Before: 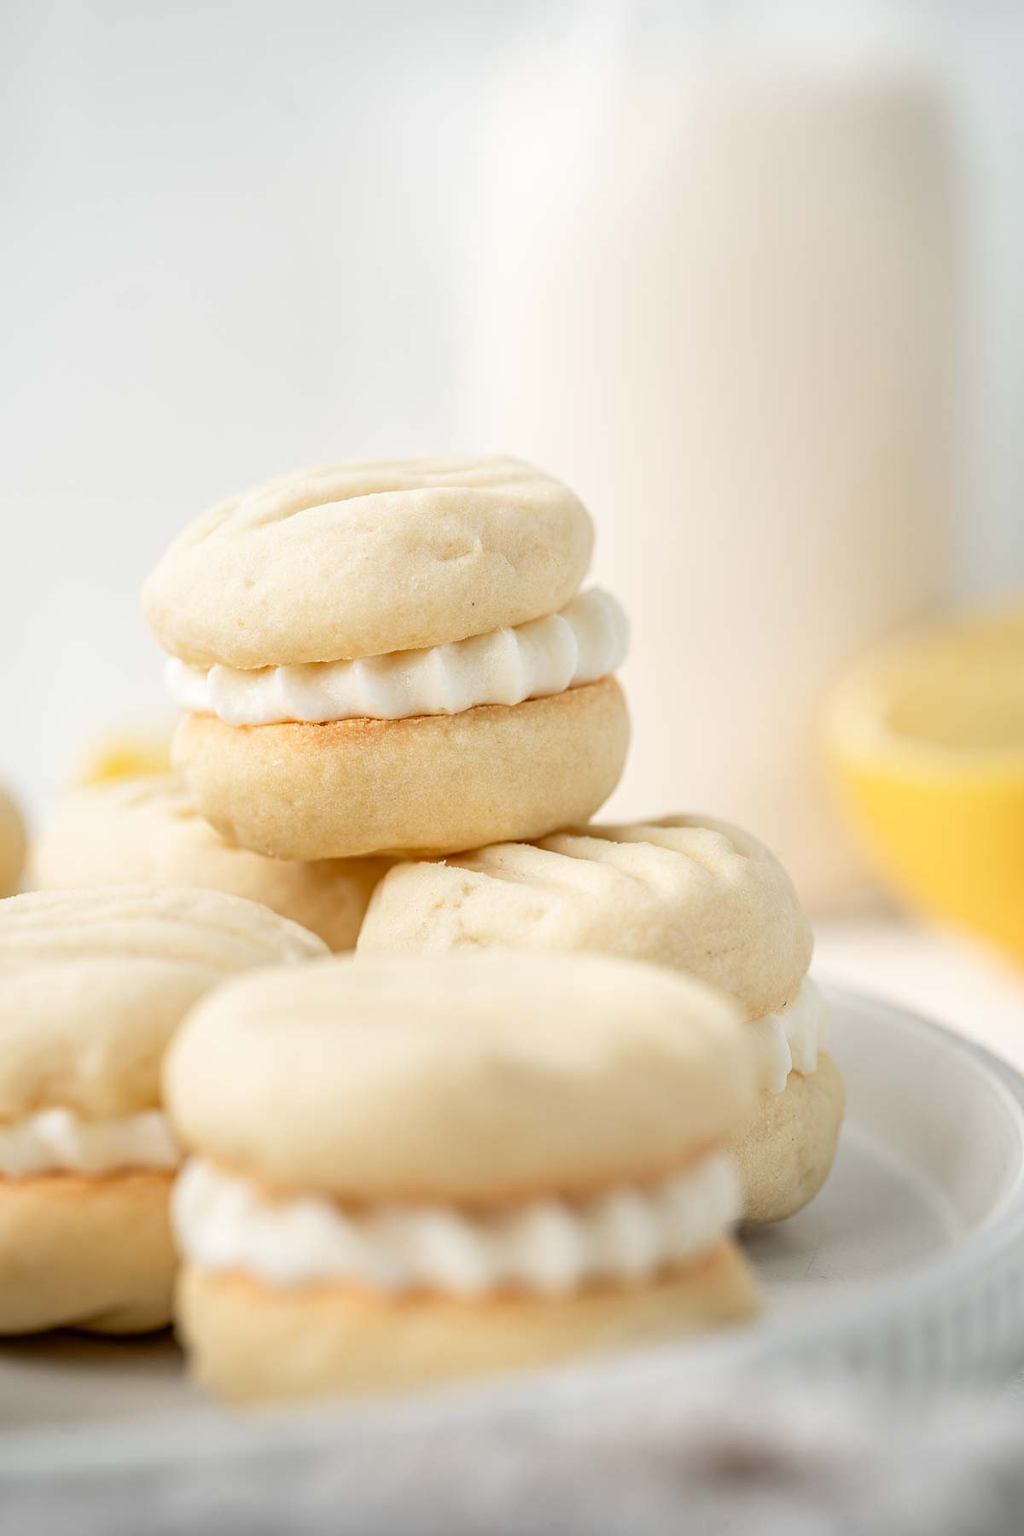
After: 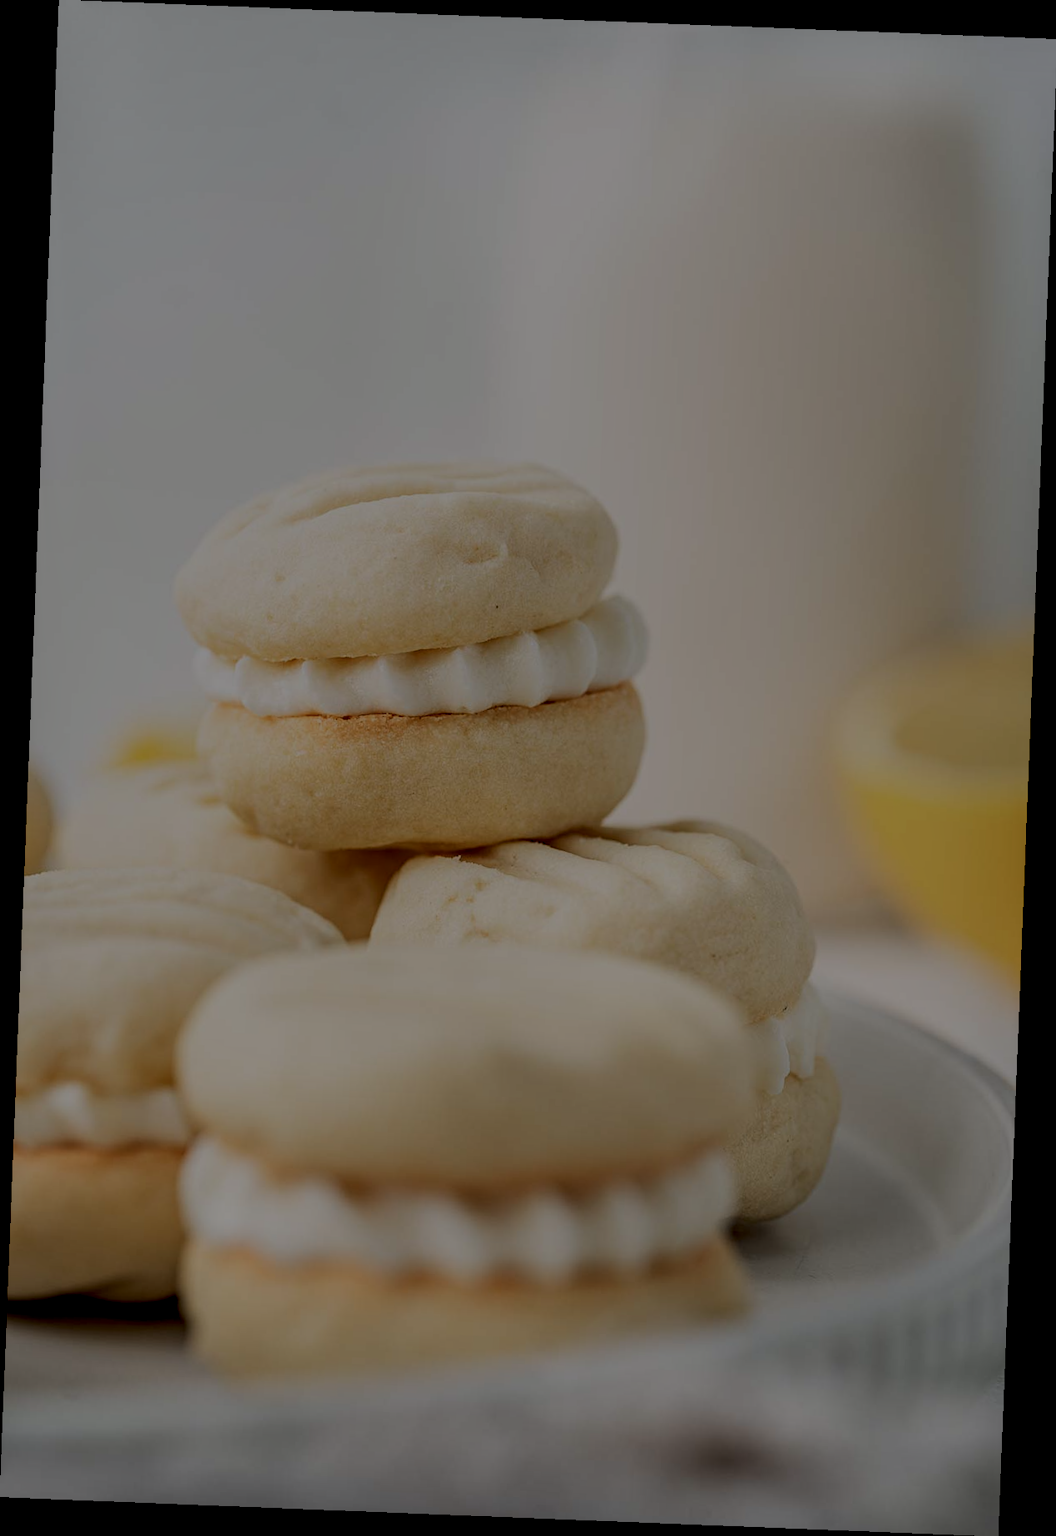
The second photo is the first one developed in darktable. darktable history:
local contrast: detail 150%
color balance: lift [1, 1.001, 0.999, 1.001], gamma [1, 1.004, 1.007, 0.993], gain [1, 0.991, 0.987, 1.013], contrast 10%, output saturation 120%
rotate and perspective: rotation 2.27°, automatic cropping off
color balance rgb: perceptual brilliance grading › global brilliance -48.39%
